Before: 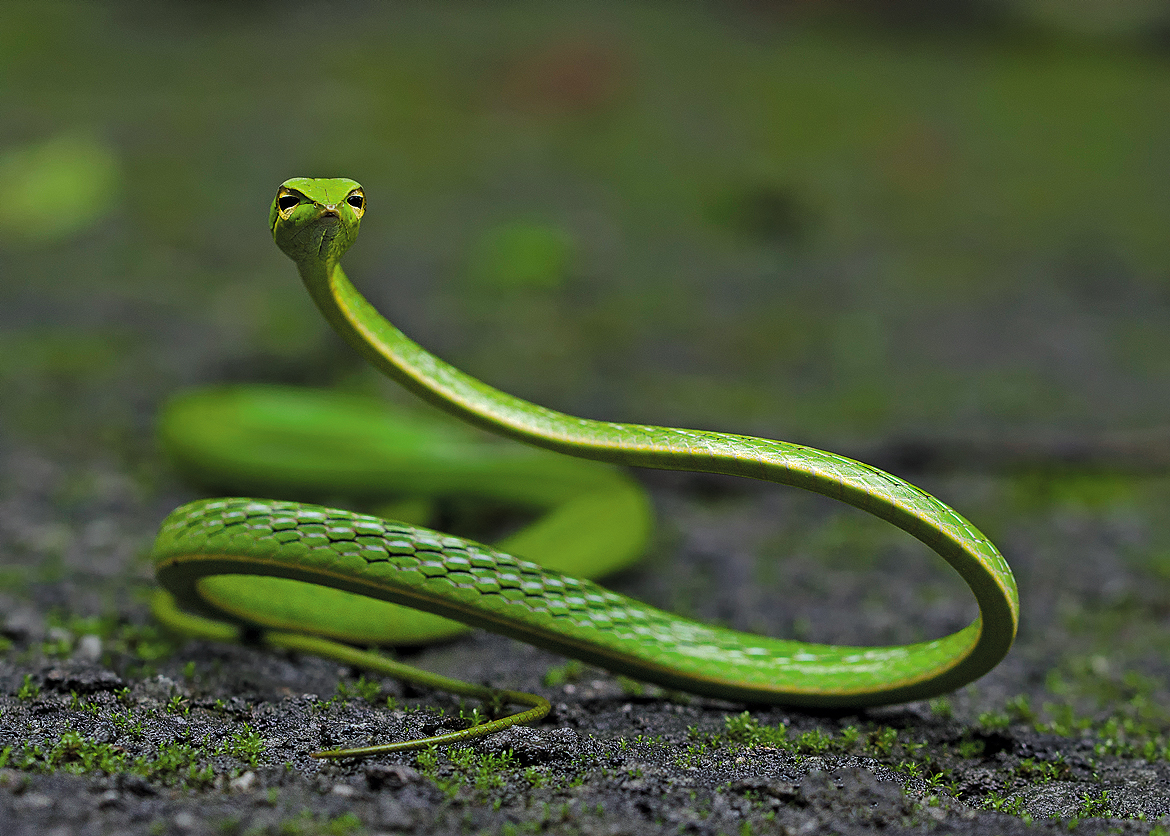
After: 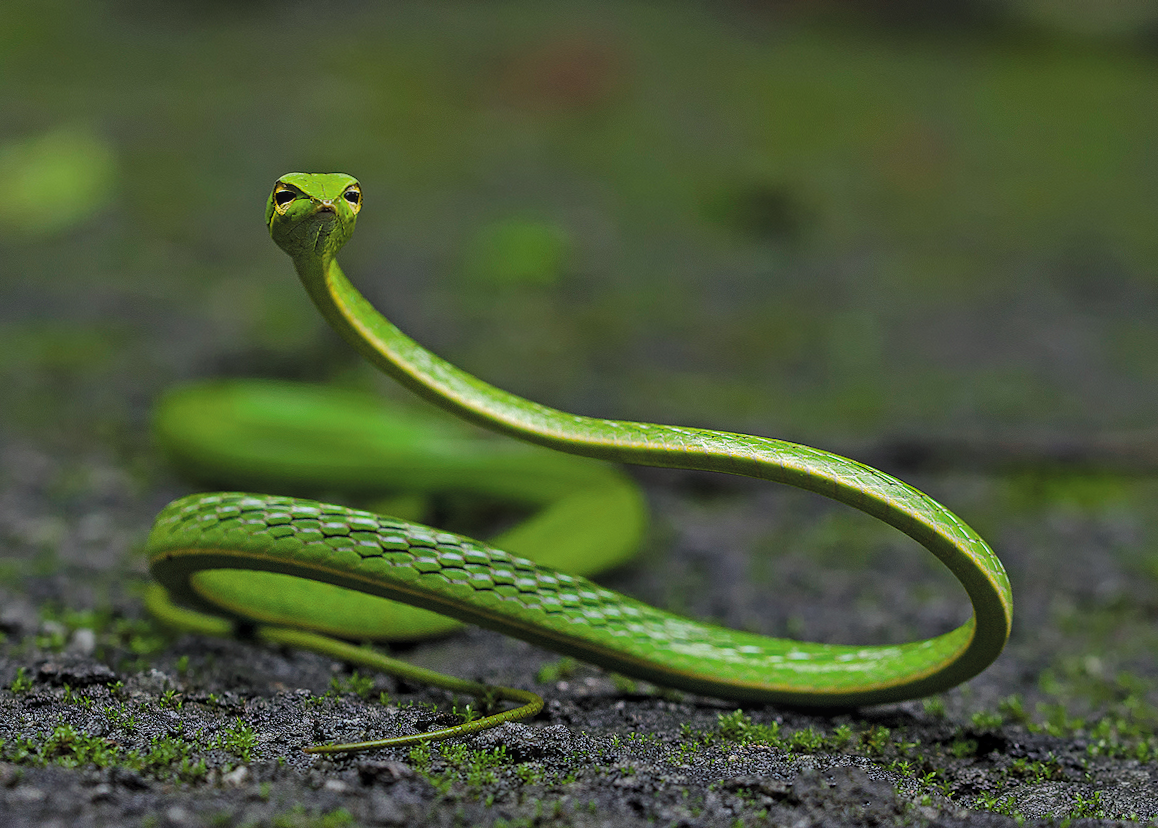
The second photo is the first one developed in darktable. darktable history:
crop and rotate: angle -0.393°
color correction: highlights b* 0.008, saturation 0.977
local contrast: detail 109%
